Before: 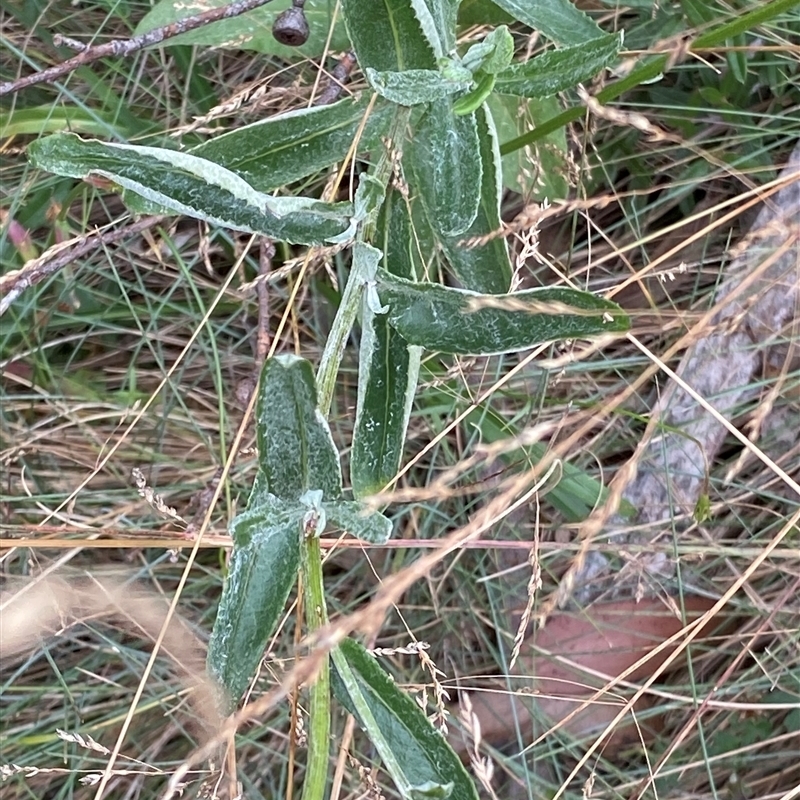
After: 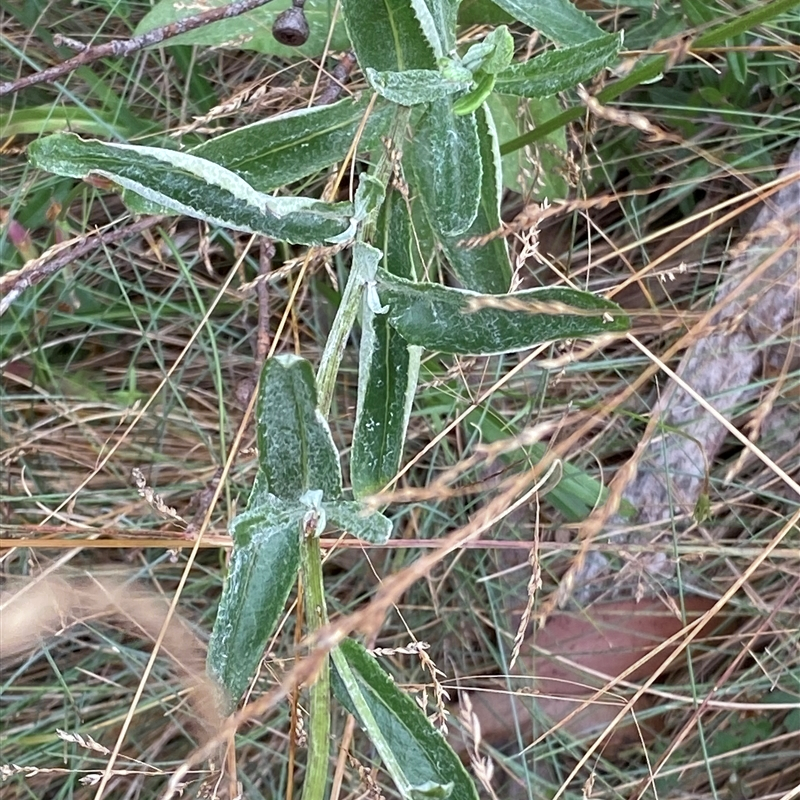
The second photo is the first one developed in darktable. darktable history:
color zones: curves: ch0 [(0.11, 0.396) (0.195, 0.36) (0.25, 0.5) (0.303, 0.412) (0.357, 0.544) (0.75, 0.5) (0.967, 0.328)]; ch1 [(0, 0.468) (0.112, 0.512) (0.202, 0.6) (0.25, 0.5) (0.307, 0.352) (0.357, 0.544) (0.75, 0.5) (0.963, 0.524)]
tone equalizer: on, module defaults
